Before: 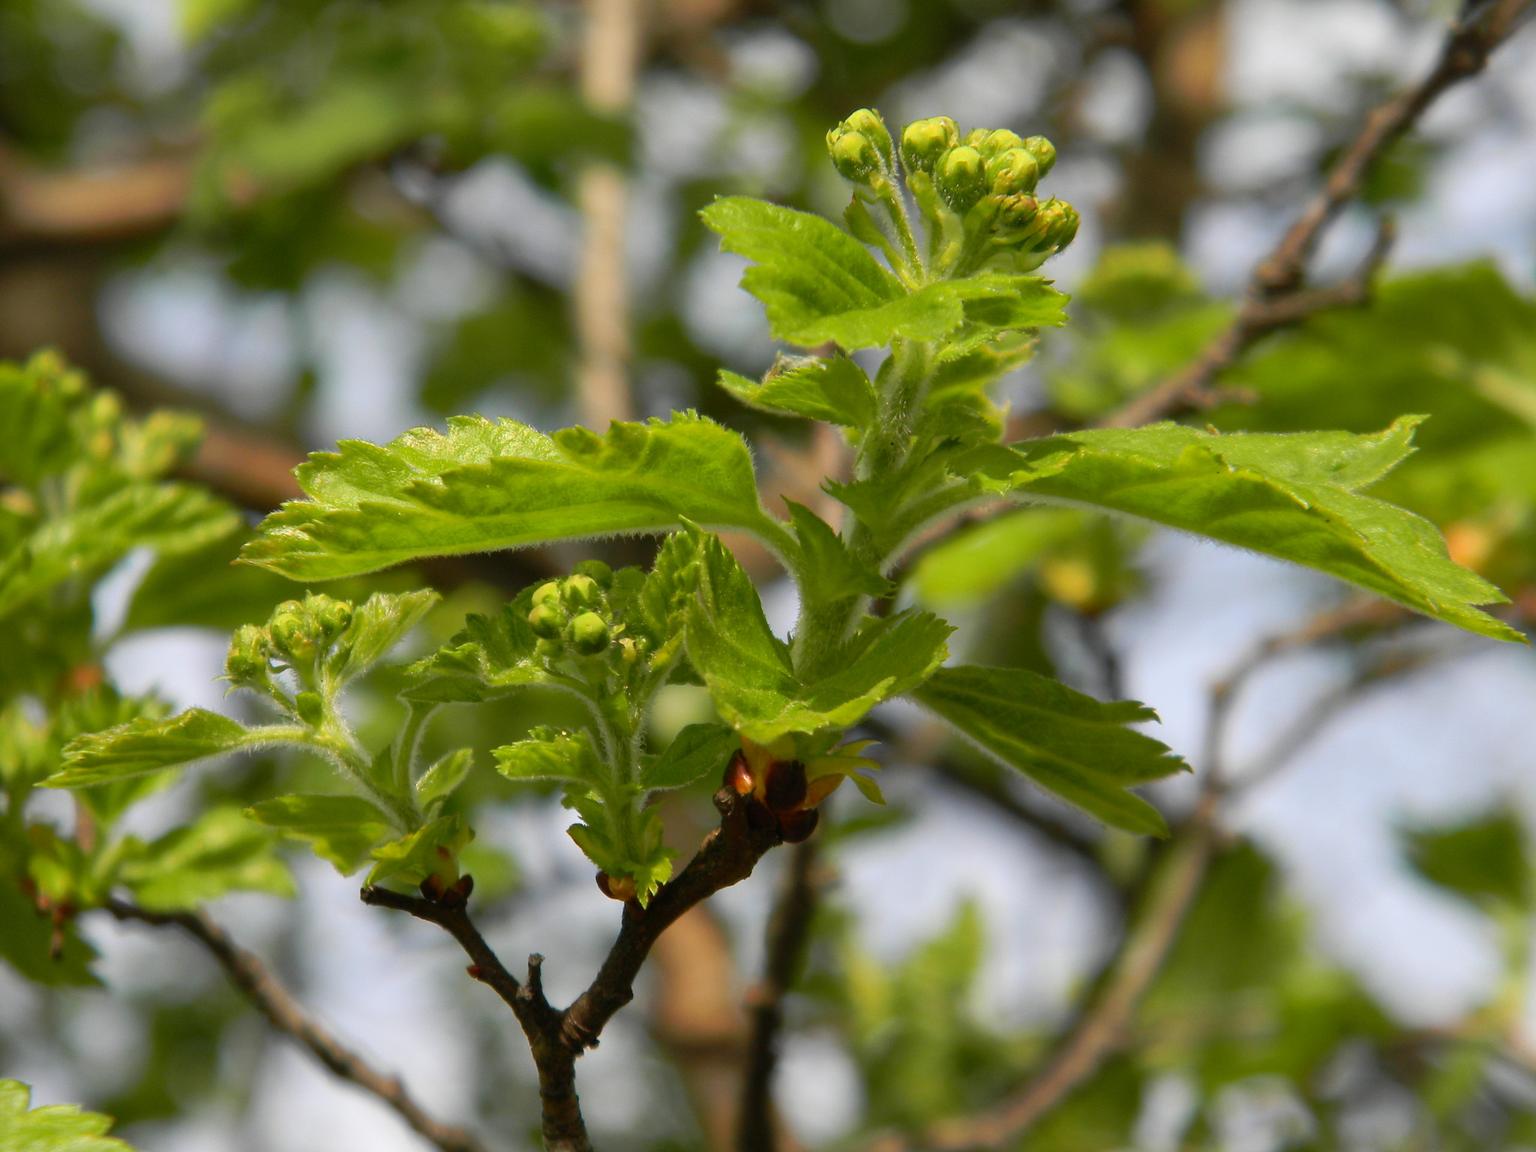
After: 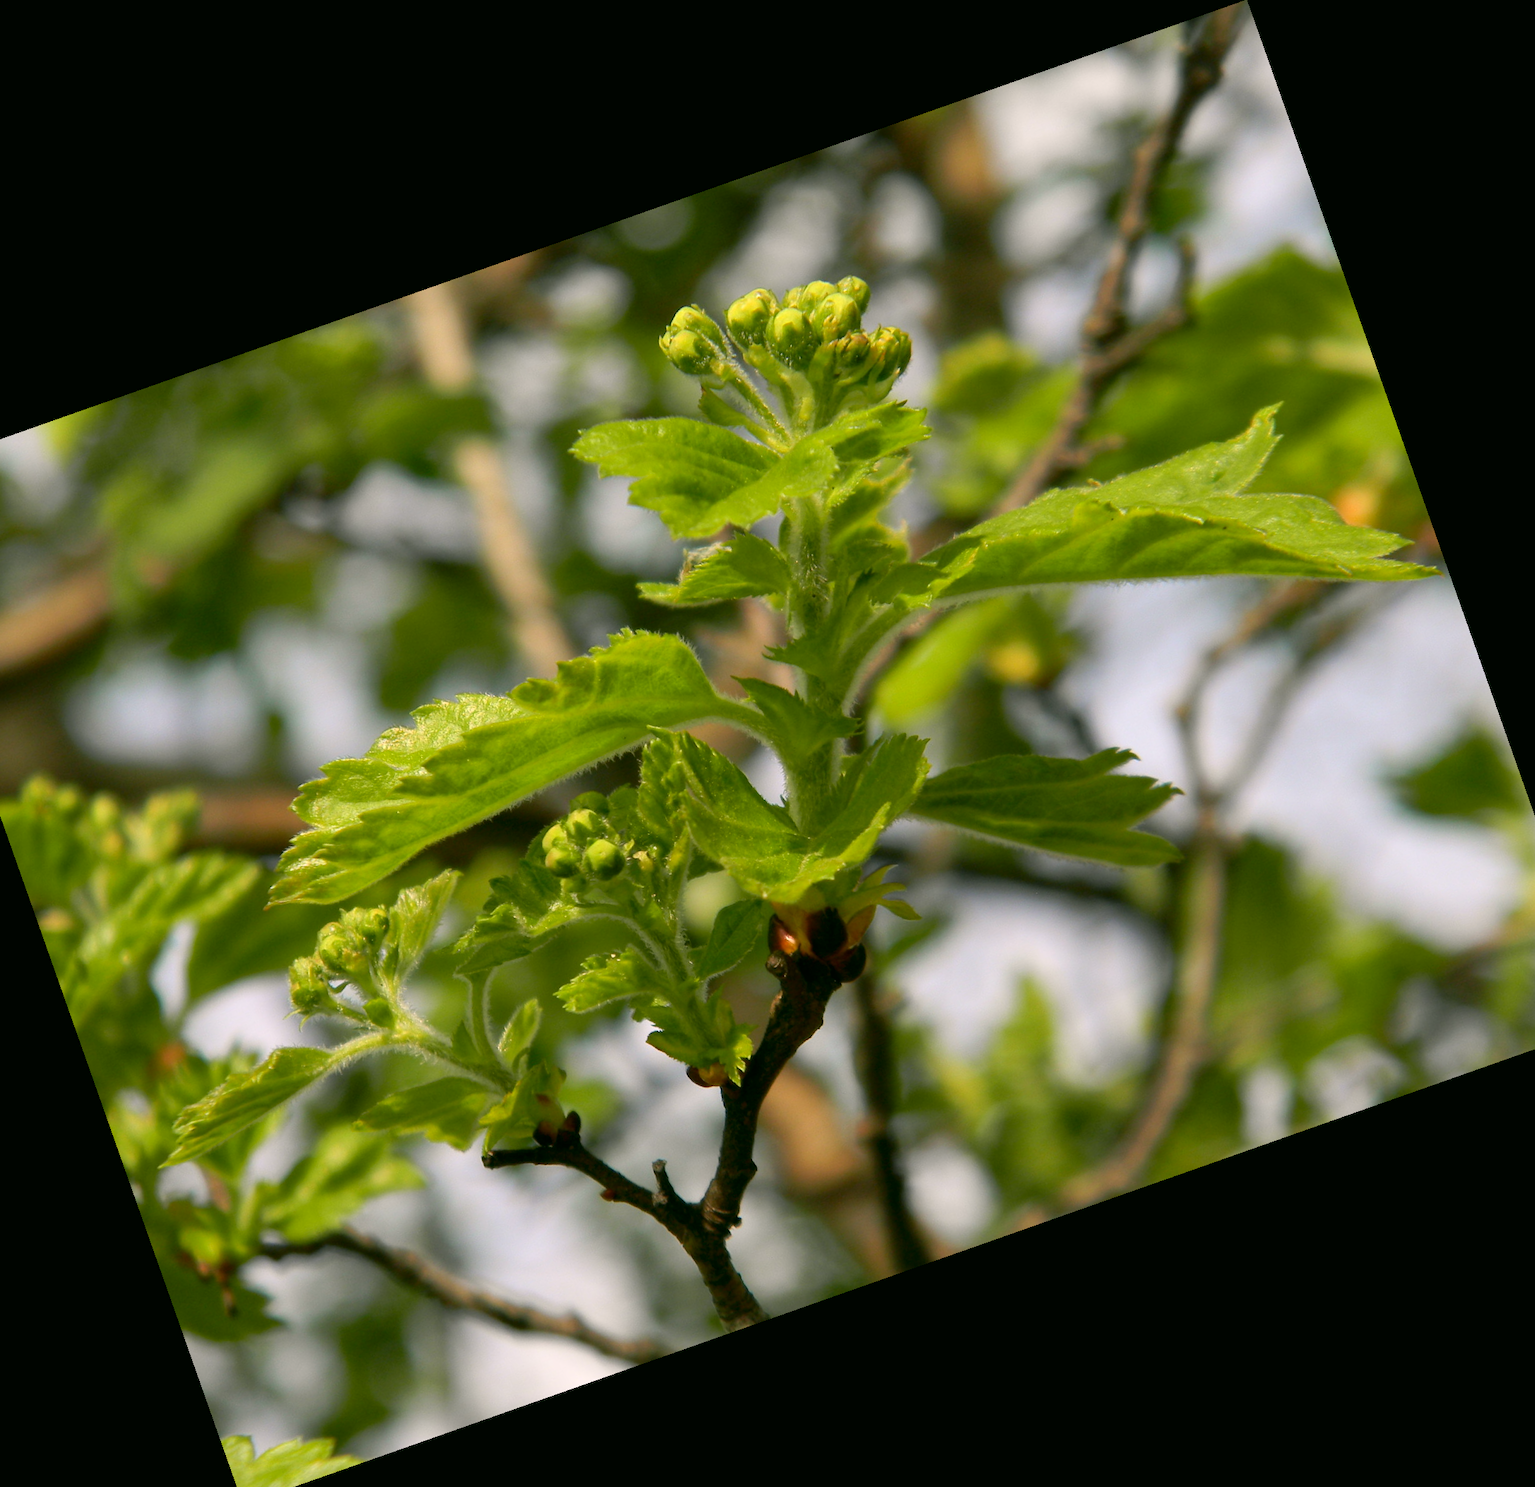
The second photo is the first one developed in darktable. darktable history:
contrast brightness saturation: saturation -0.04
contrast equalizer: octaves 7, y [[0.6 ×6], [0.55 ×6], [0 ×6], [0 ×6], [0 ×6]], mix 0.15
color correction: highlights a* 4.02, highlights b* 4.98, shadows a* -7.55, shadows b* 4.98
crop and rotate: angle 19.43°, left 6.812%, right 4.125%, bottom 1.087%
